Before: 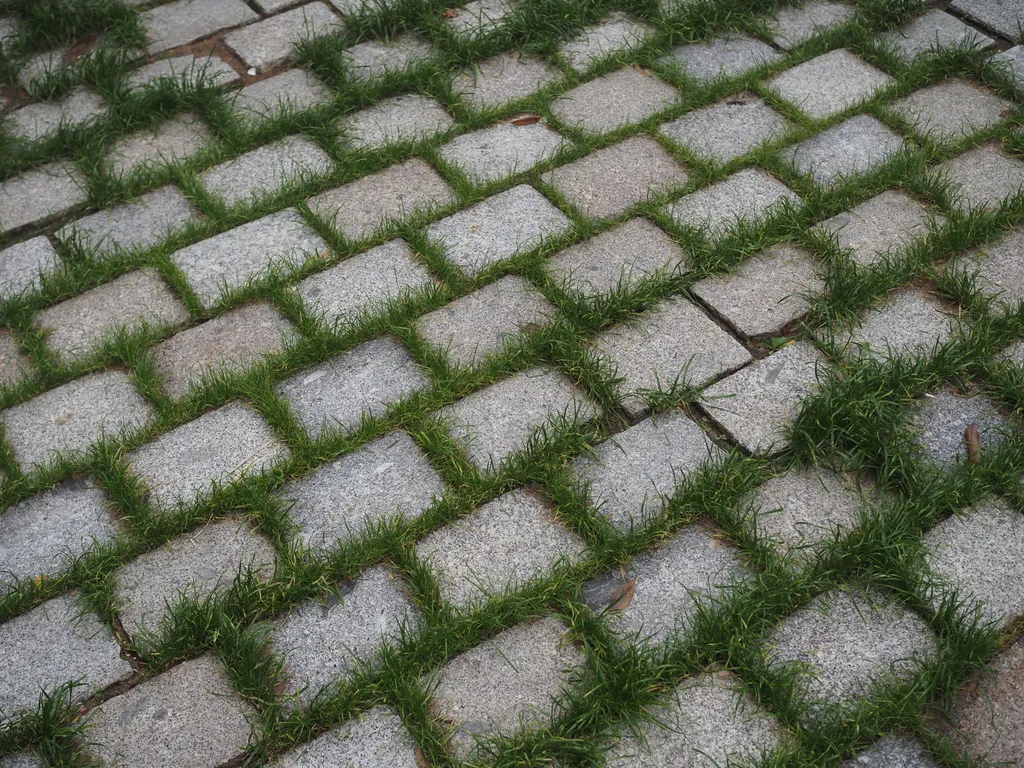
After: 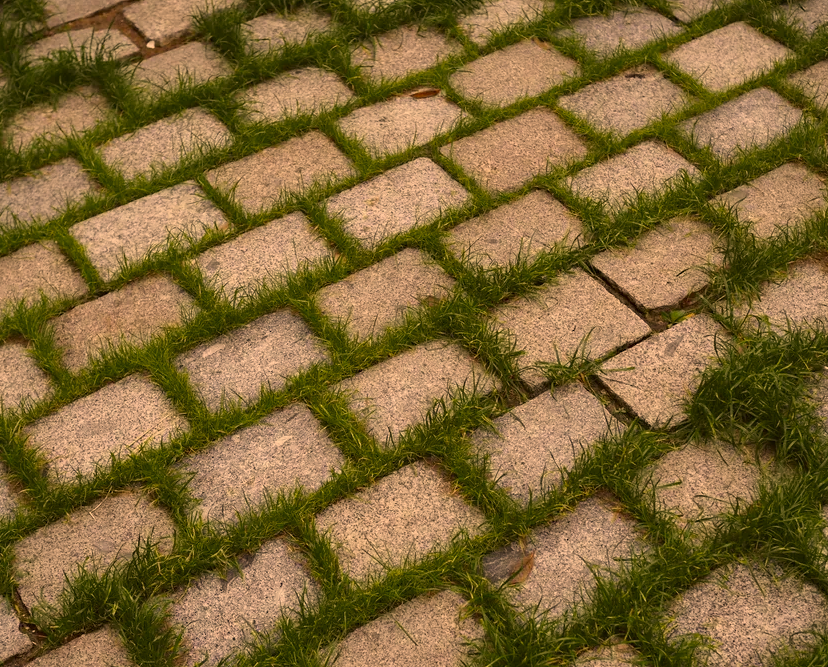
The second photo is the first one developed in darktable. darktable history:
crop: left 9.936%, top 3.553%, right 9.167%, bottom 9.524%
haze removal: compatibility mode true, adaptive false
color correction: highlights a* 18.61, highlights b* 34.92, shadows a* 1.67, shadows b* 6.73, saturation 1.05
